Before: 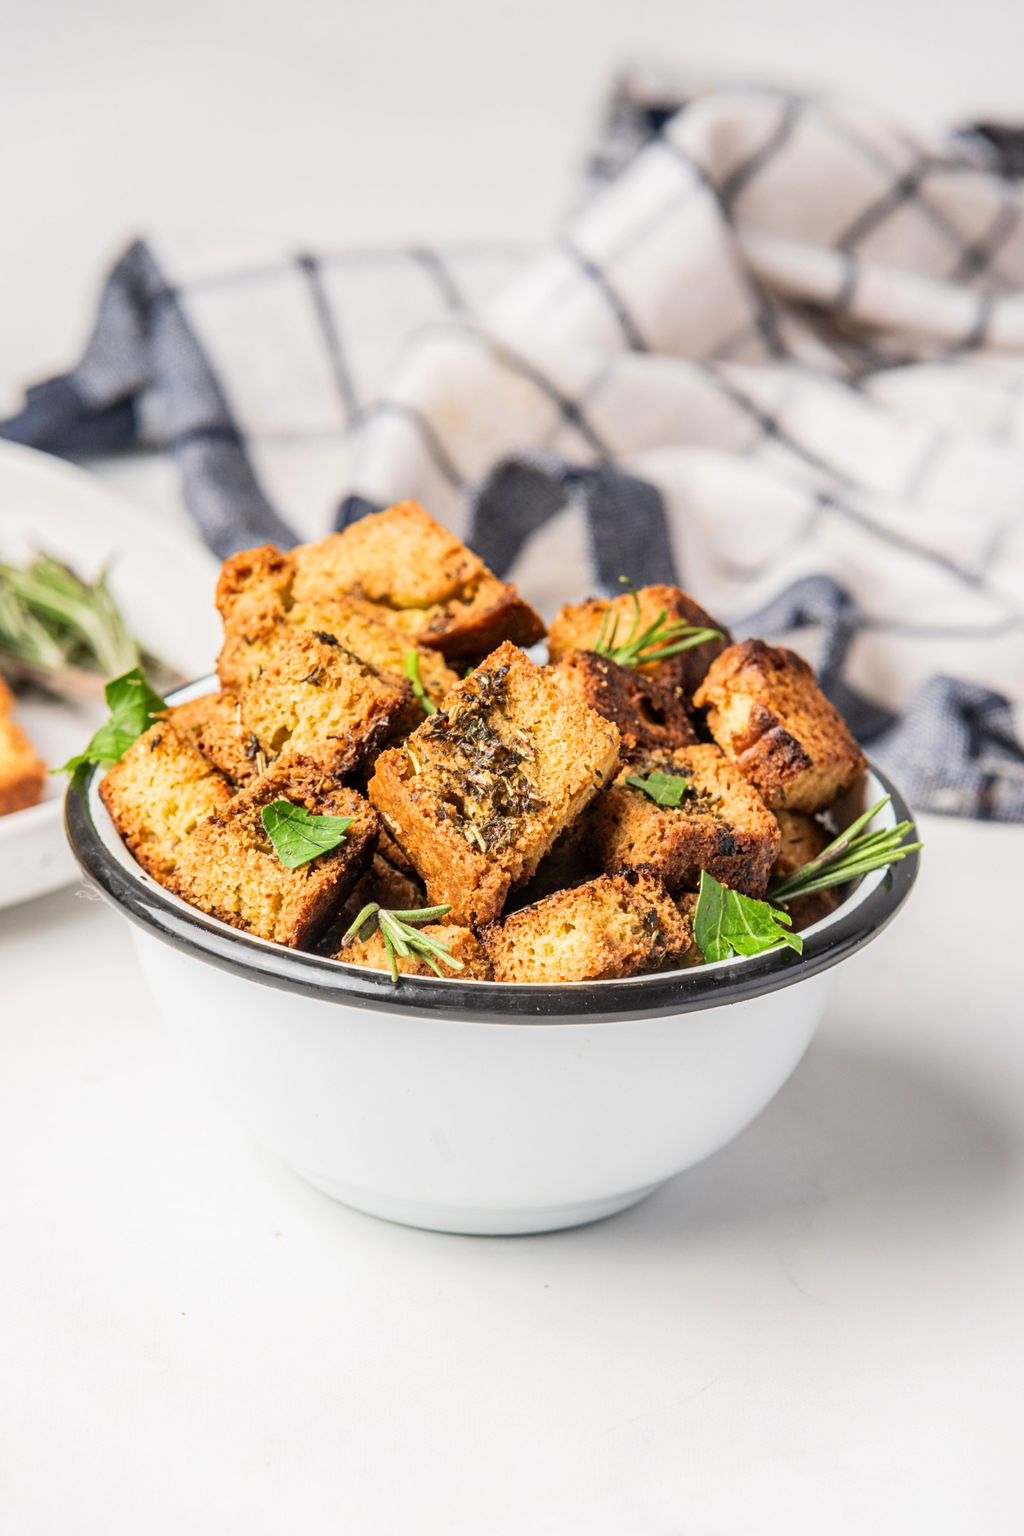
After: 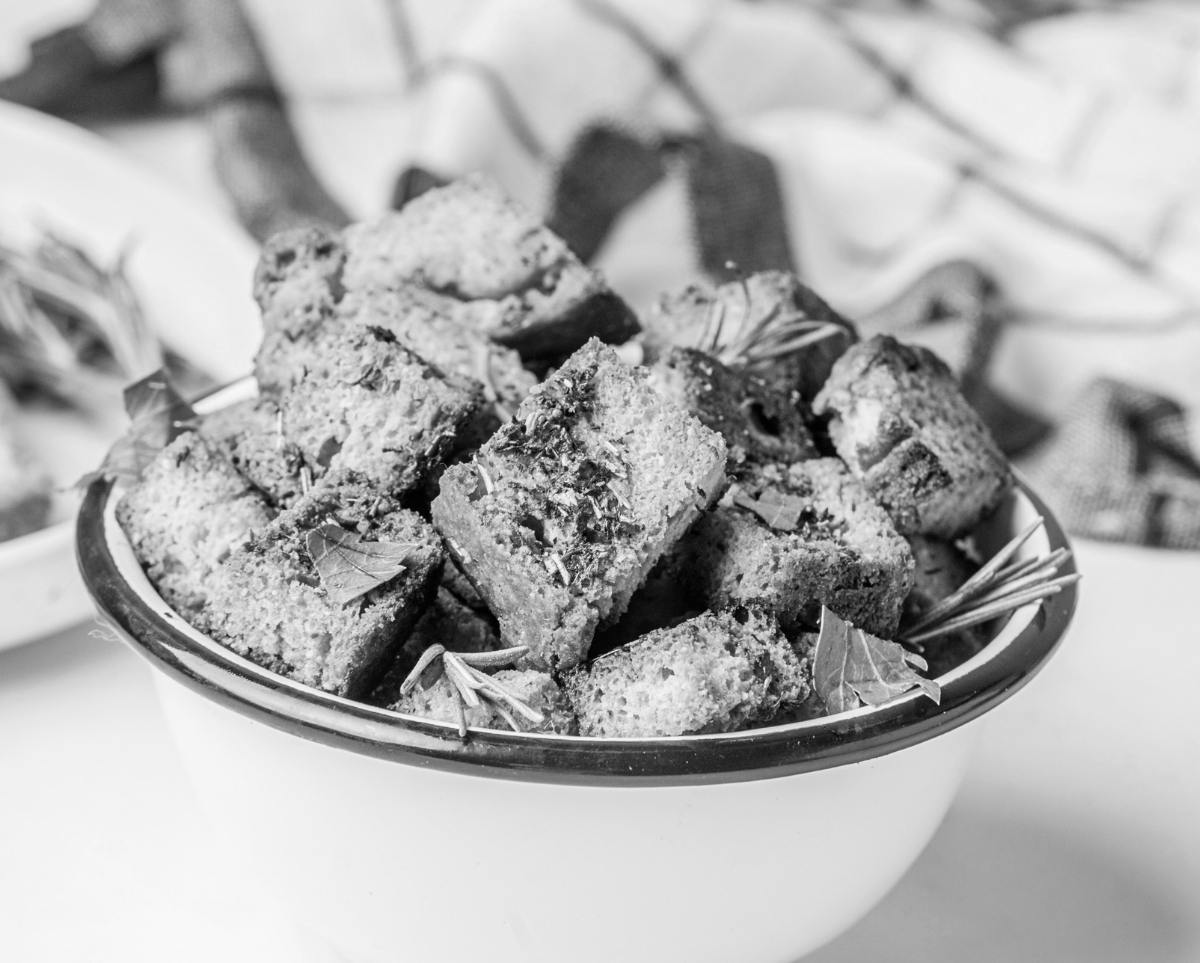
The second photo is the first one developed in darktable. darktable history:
crop and rotate: top 23.043%, bottom 23.437%
monochrome: a 16.01, b -2.65, highlights 0.52
